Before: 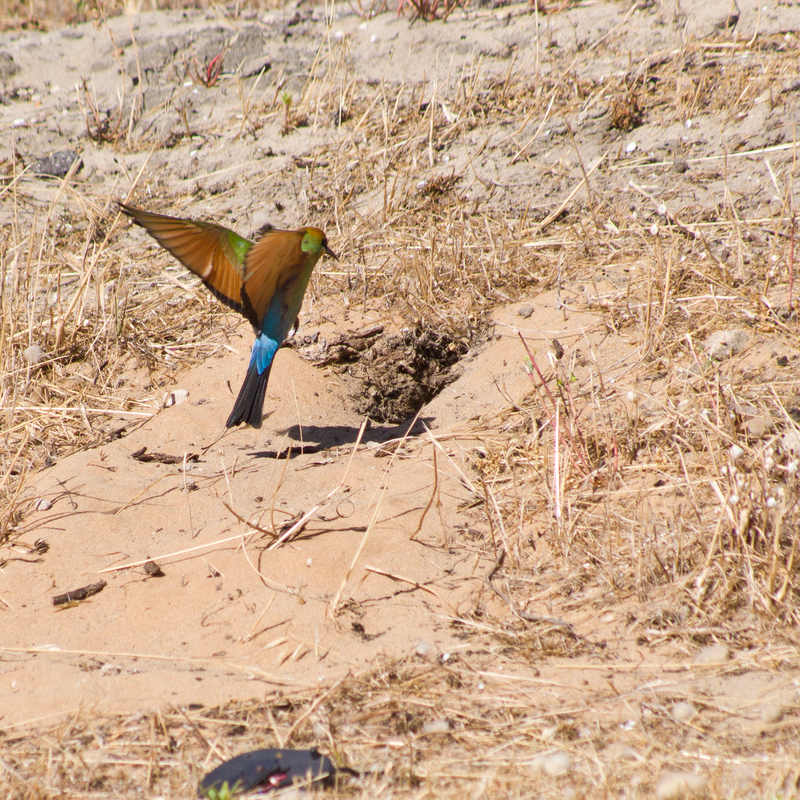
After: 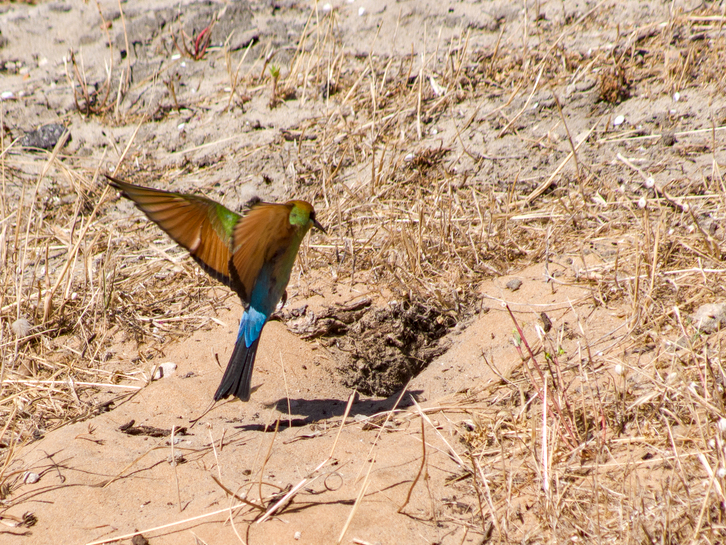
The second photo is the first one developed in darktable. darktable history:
haze removal: compatibility mode true
local contrast: on, module defaults
crop: left 1.564%, top 3.435%, right 7.674%, bottom 28.409%
